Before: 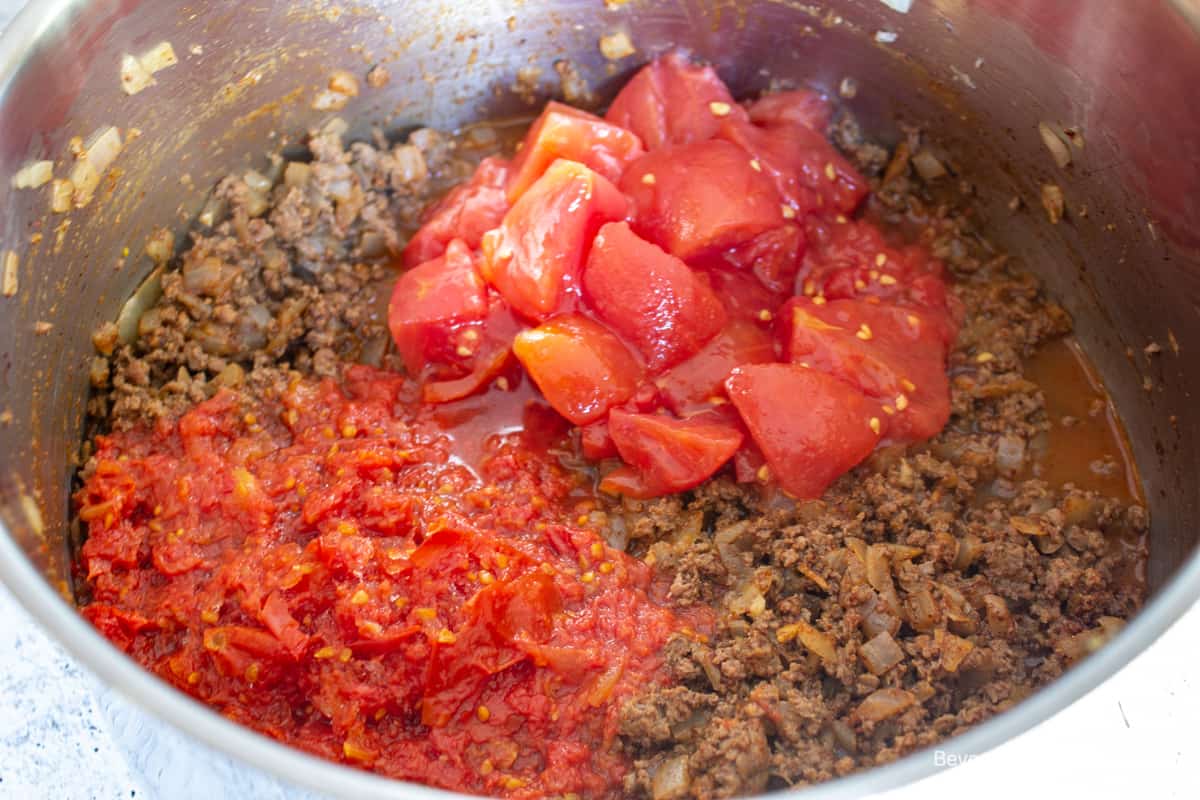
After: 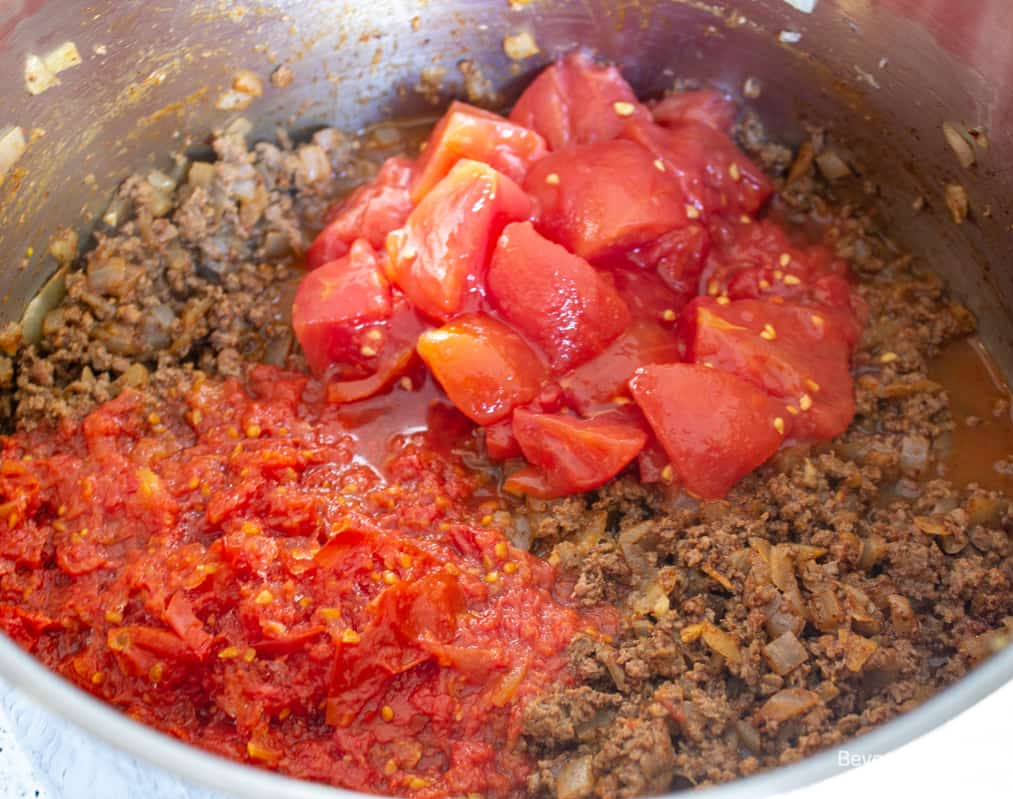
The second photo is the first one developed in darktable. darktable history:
crop: left 8.064%, right 7.489%
